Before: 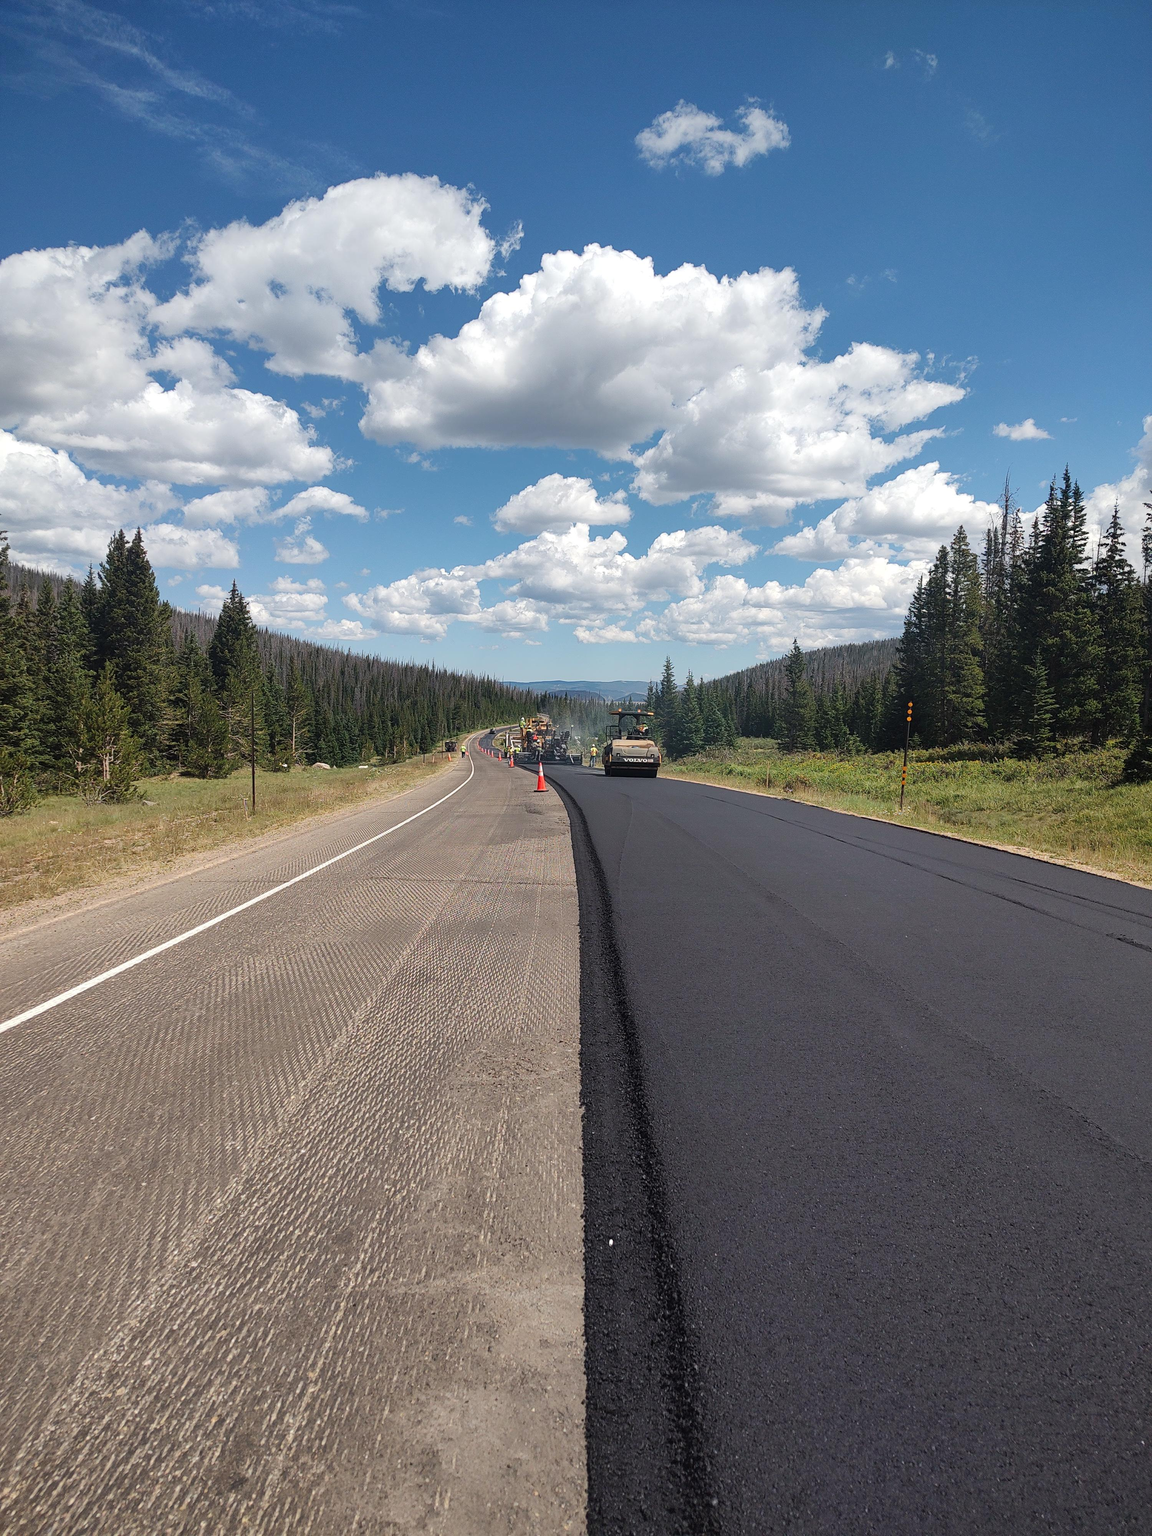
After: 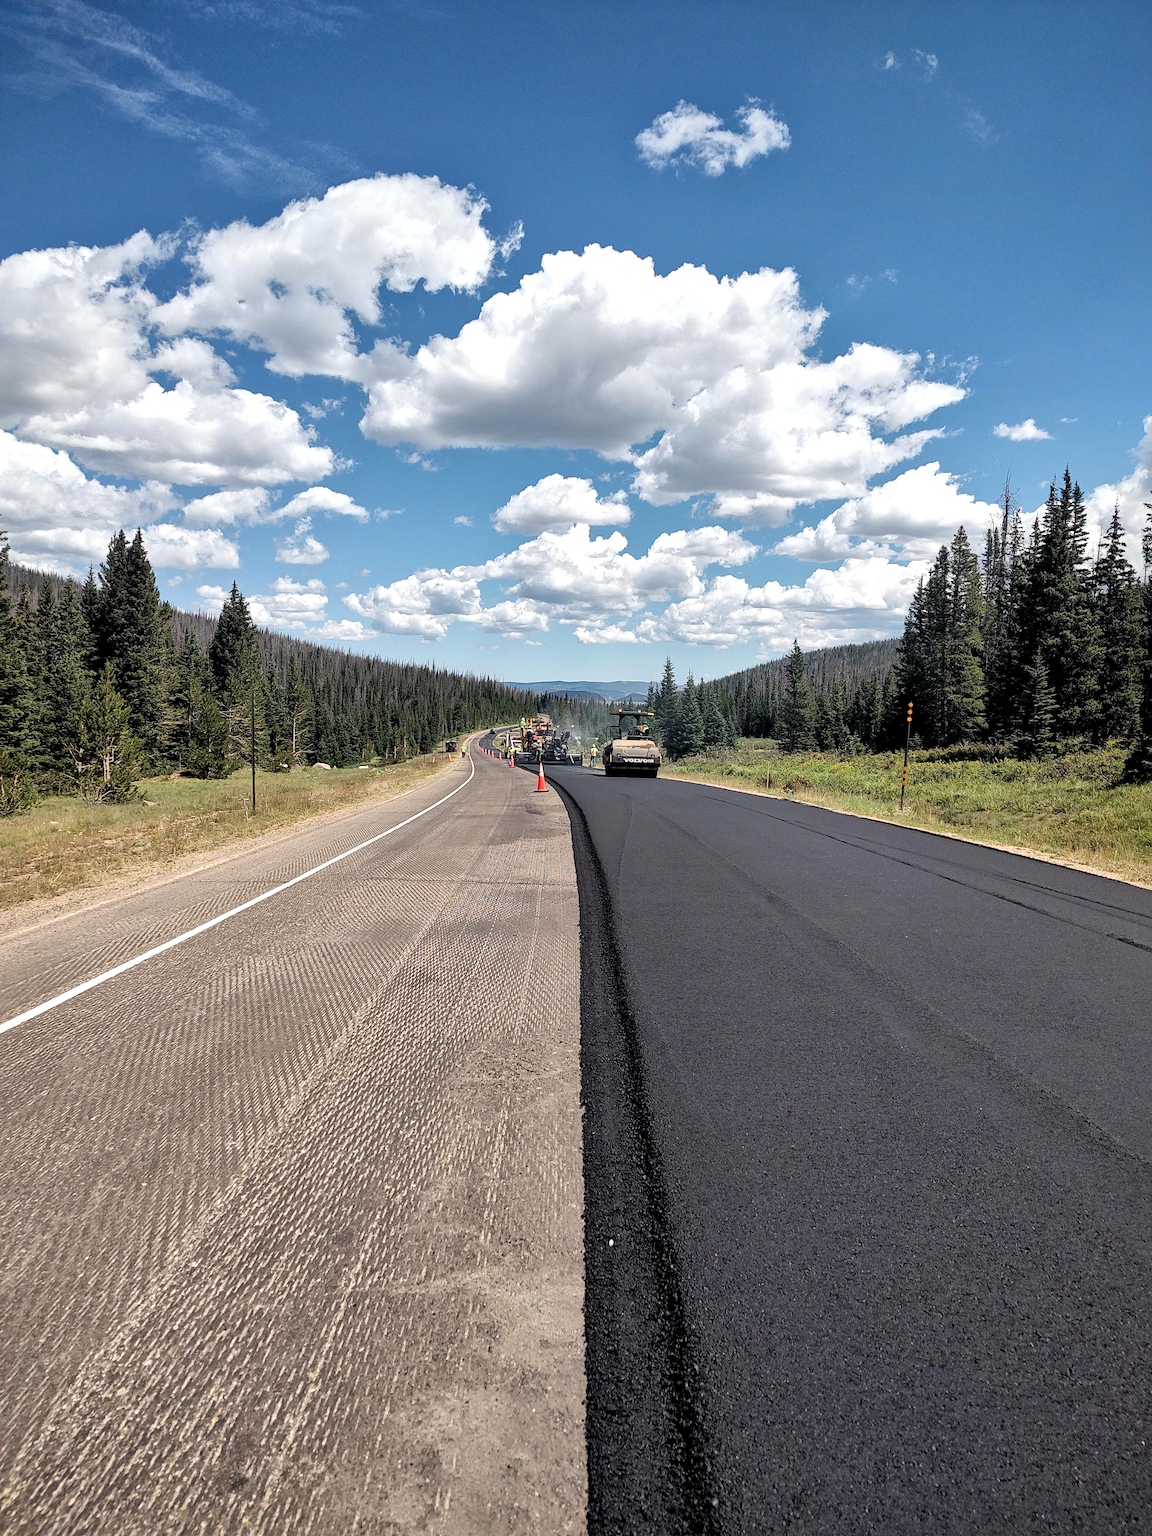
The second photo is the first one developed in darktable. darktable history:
local contrast: mode bilateral grid, contrast 25, coarseness 60, detail 151%, midtone range 0.2
rgb levels: levels [[0.013, 0.434, 0.89], [0, 0.5, 1], [0, 0.5, 1]]
